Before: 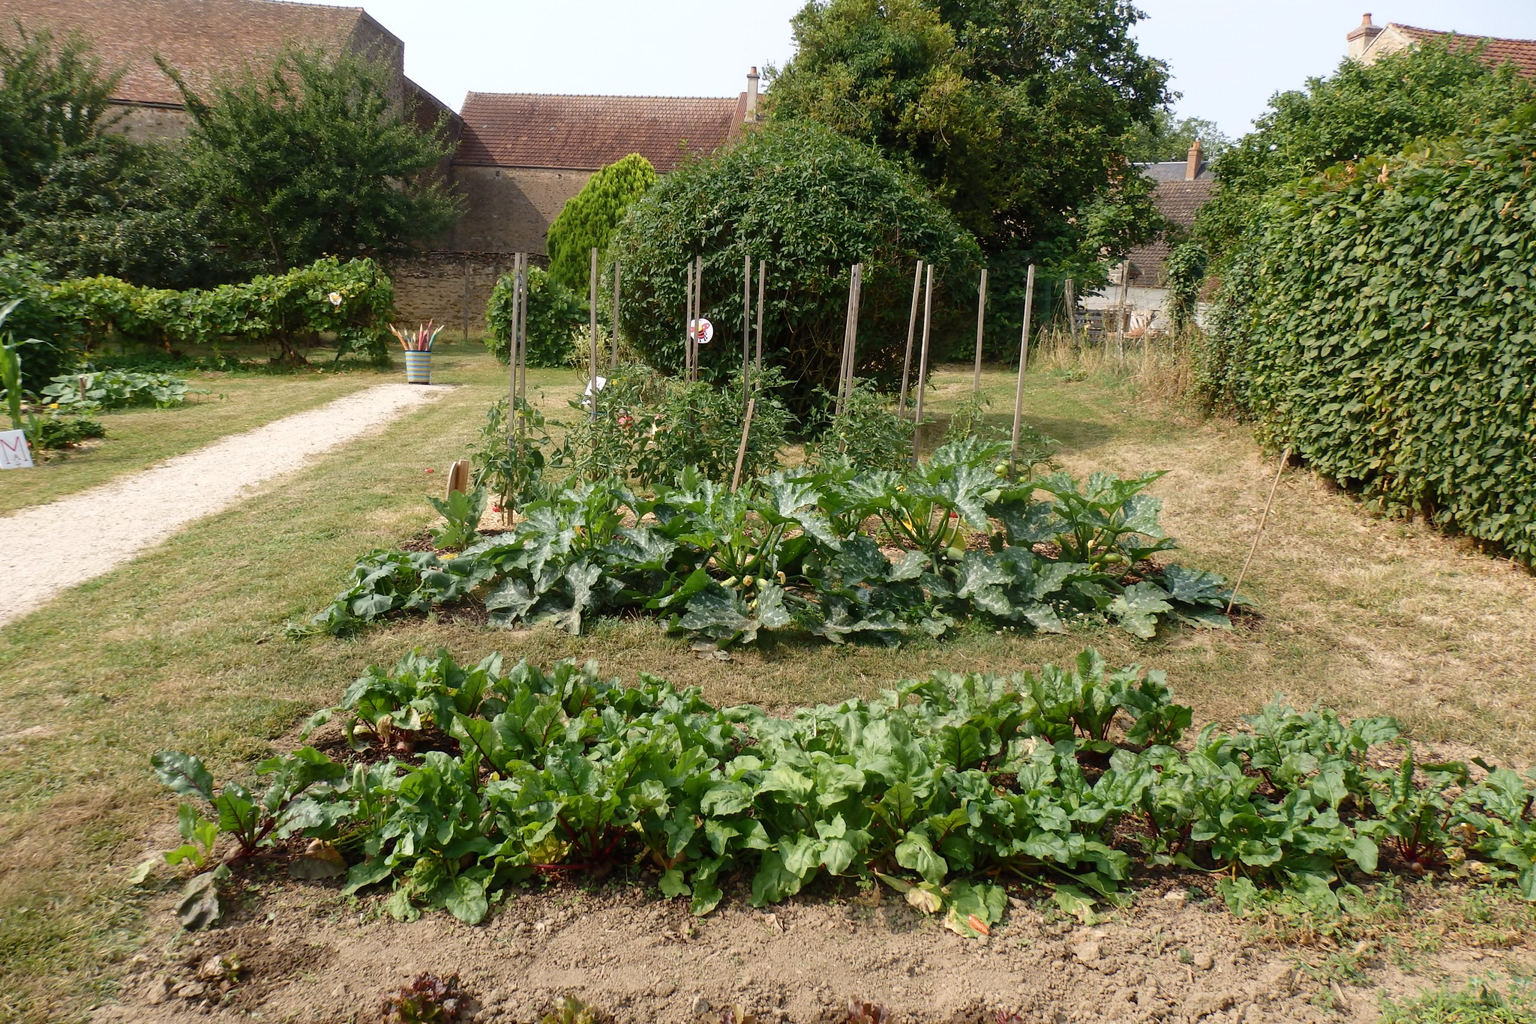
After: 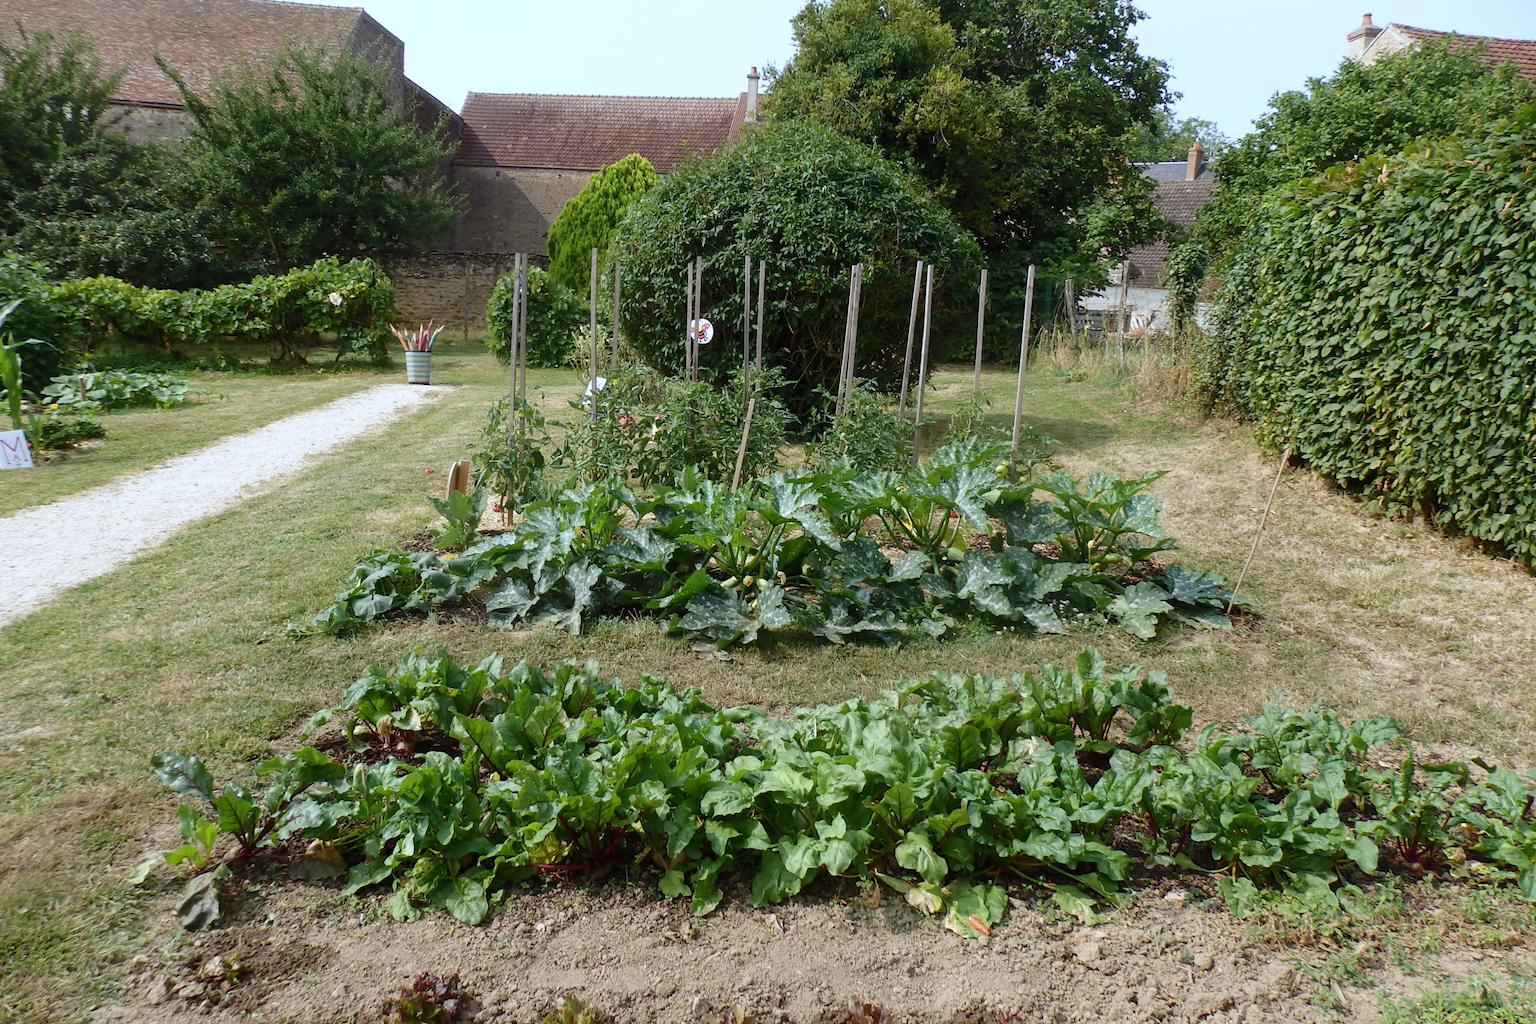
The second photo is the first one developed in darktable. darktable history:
white balance: red 0.924, blue 1.095
exposure: compensate exposure bias true, compensate highlight preservation false
